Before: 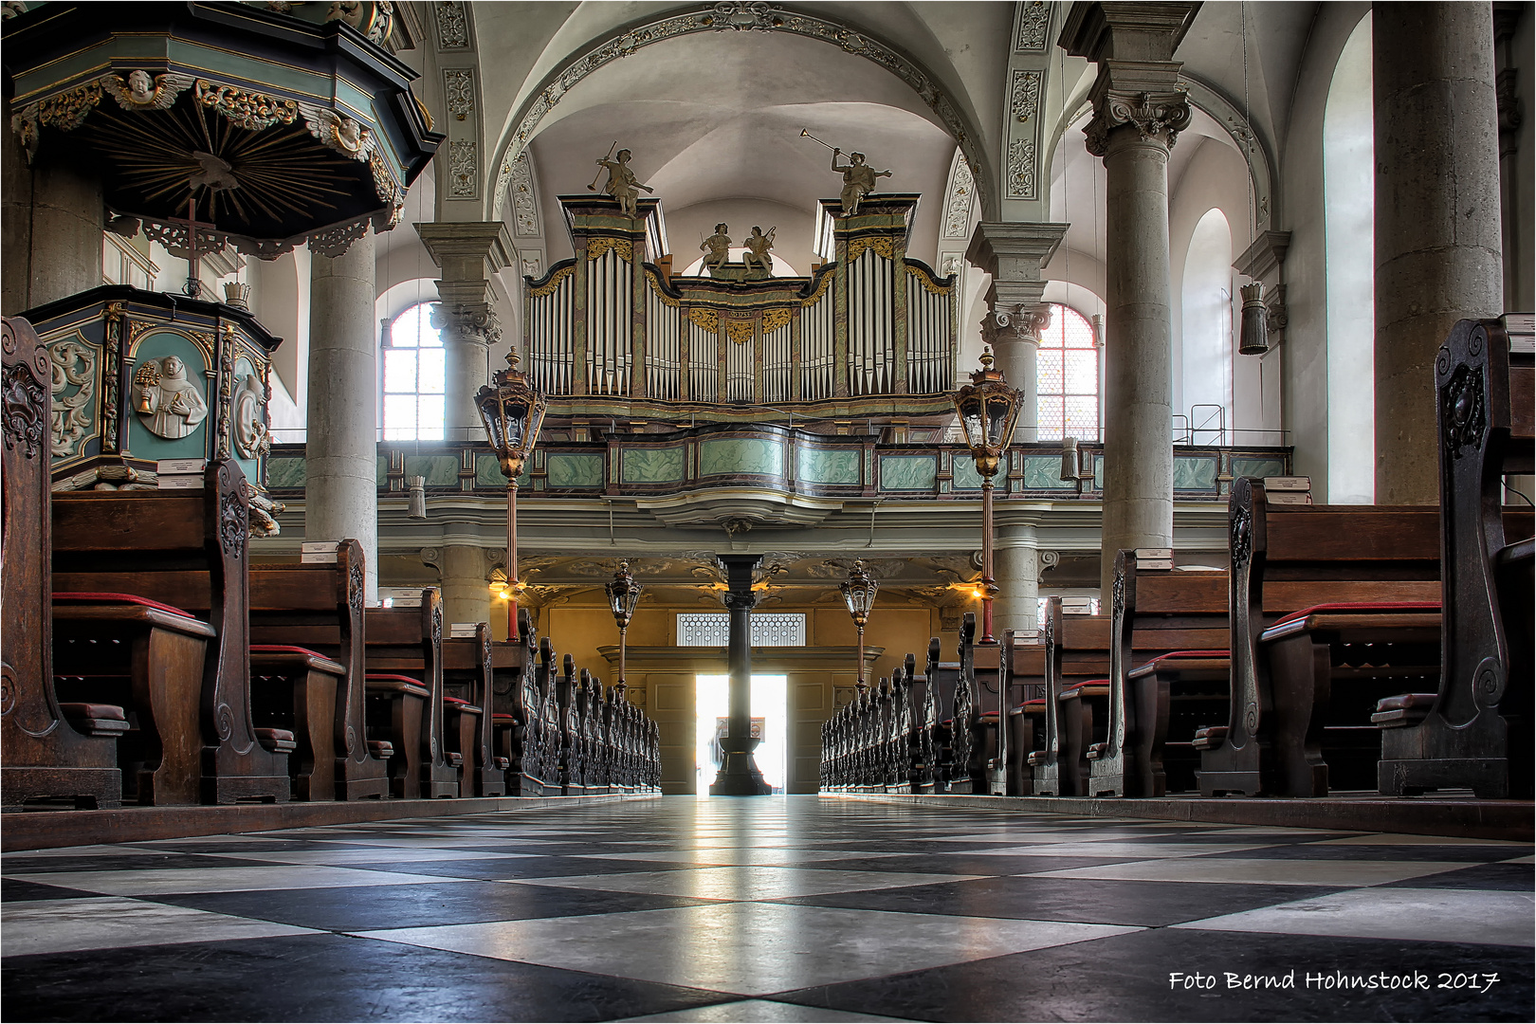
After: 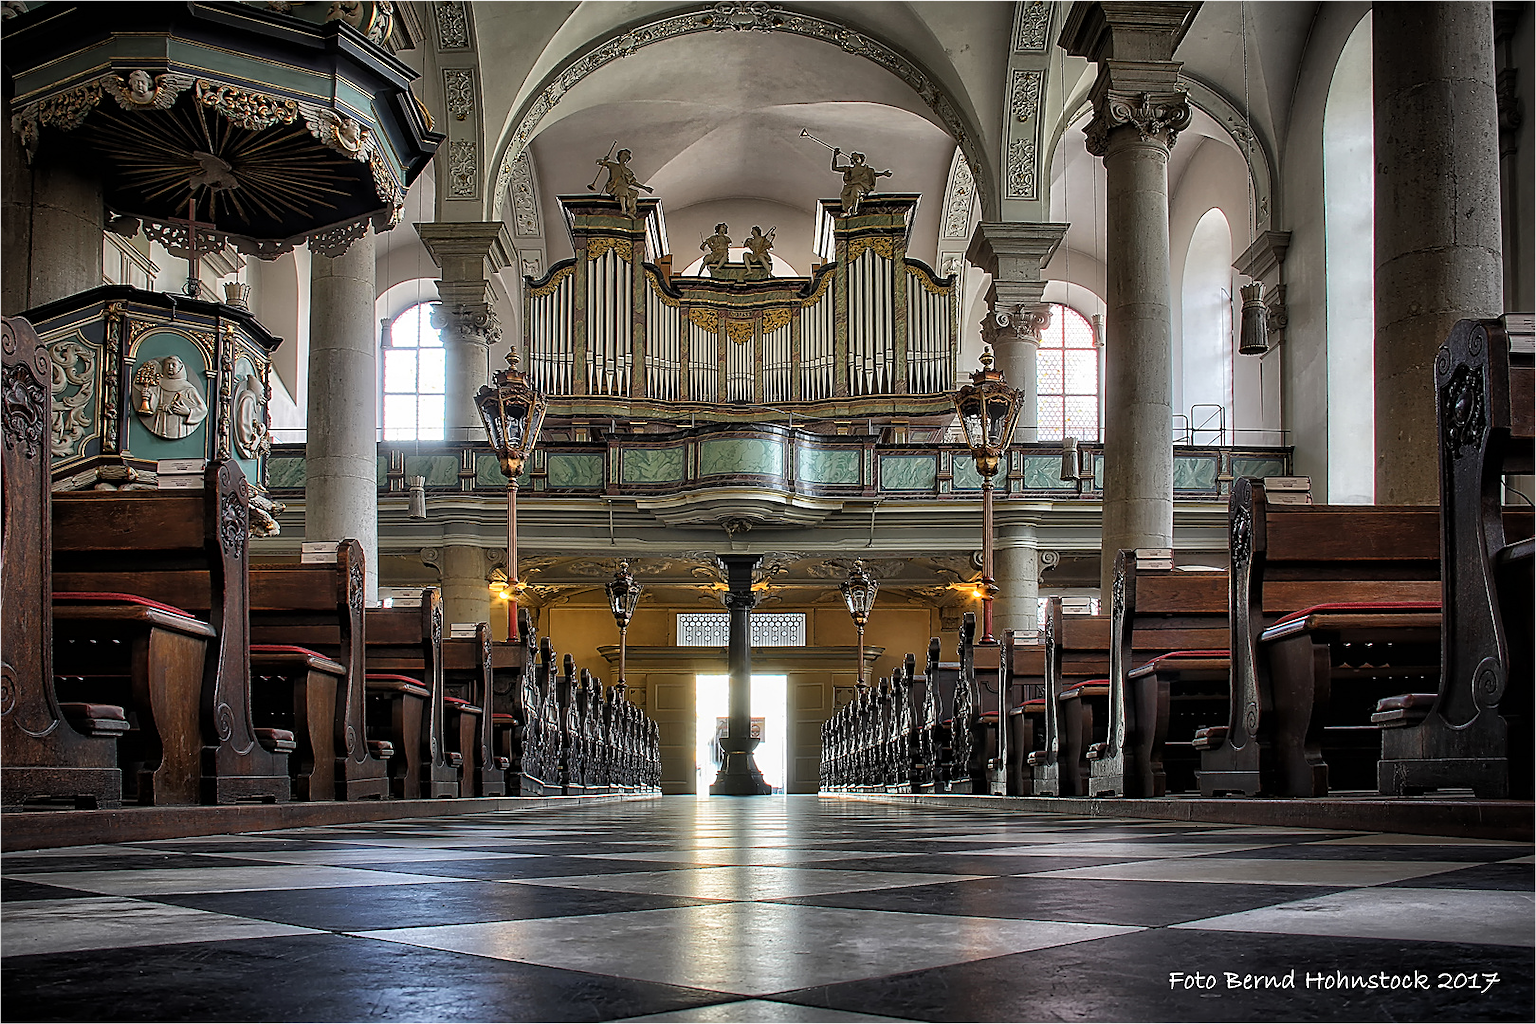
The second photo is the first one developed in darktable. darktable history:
sharpen: on, module defaults
vignetting: fall-off radius 61.15%
levels: mode automatic, levels [0.044, 0.416, 0.908]
